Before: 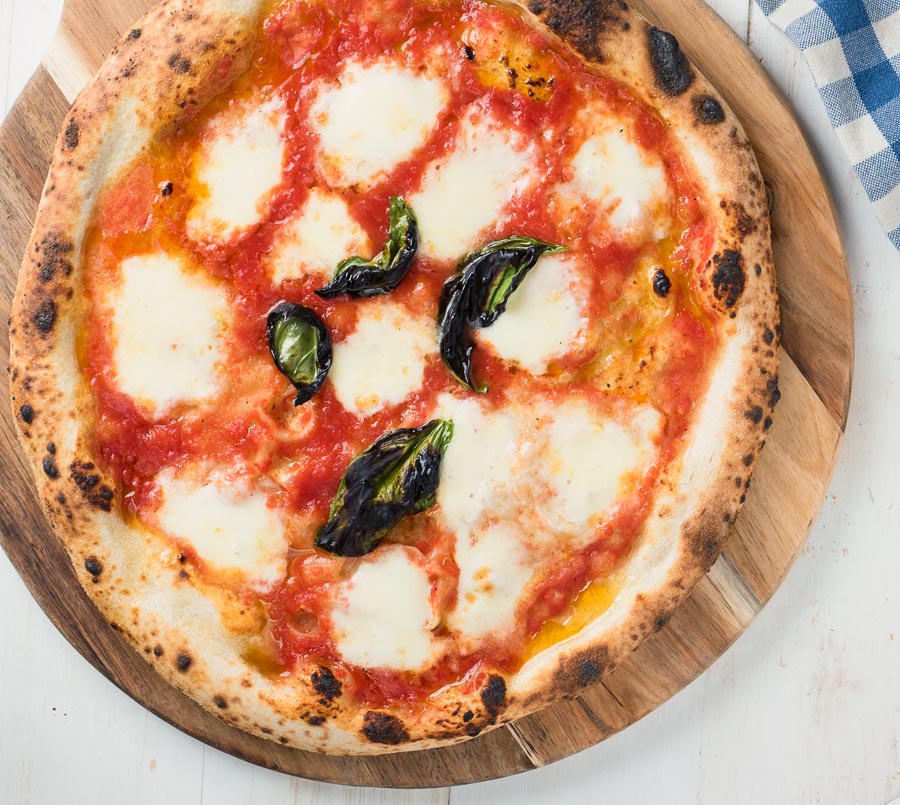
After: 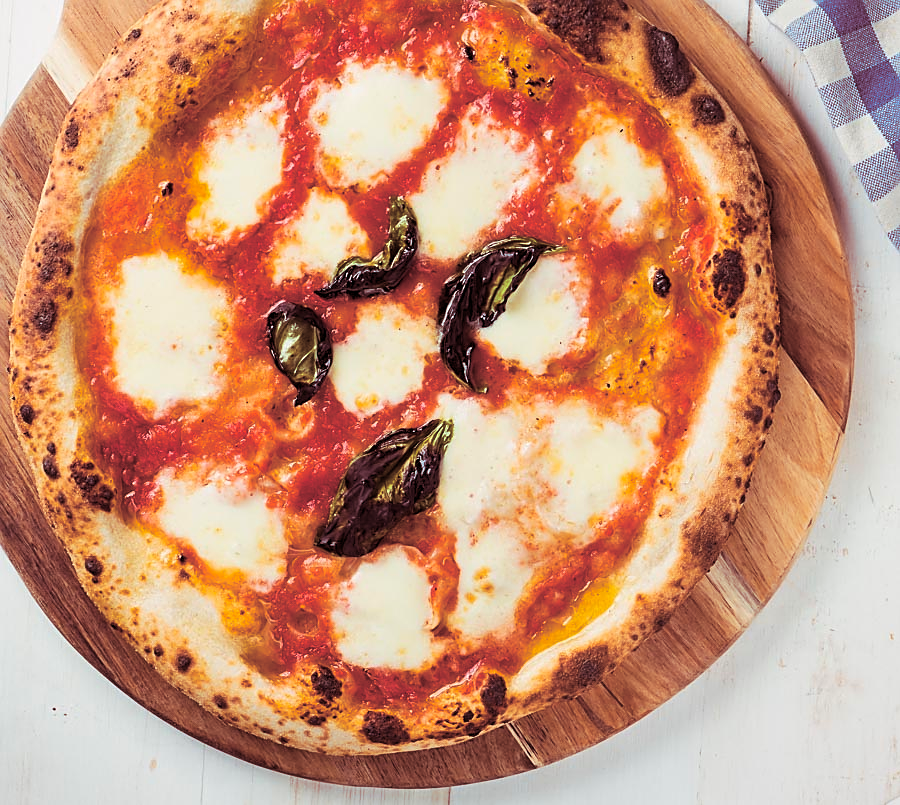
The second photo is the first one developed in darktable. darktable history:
split-toning: highlights › hue 187.2°, highlights › saturation 0.83, balance -68.05, compress 56.43%
color balance rgb: perceptual saturation grading › global saturation 20%, perceptual saturation grading › highlights 2.68%, perceptual saturation grading › shadows 50%
sharpen: on, module defaults
